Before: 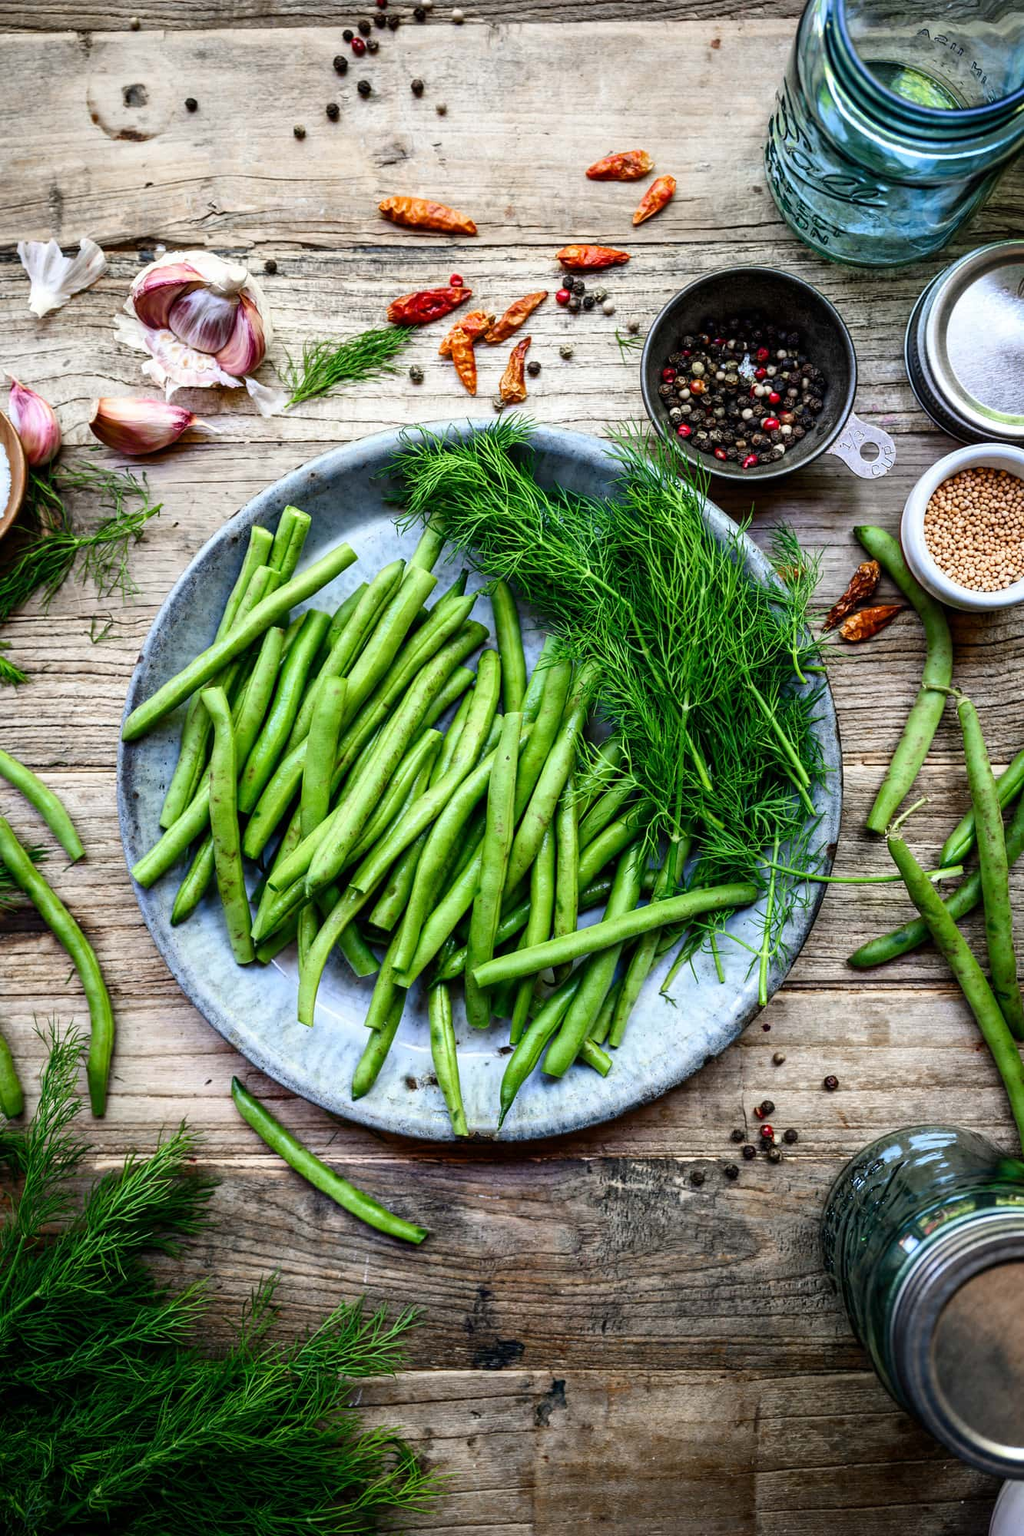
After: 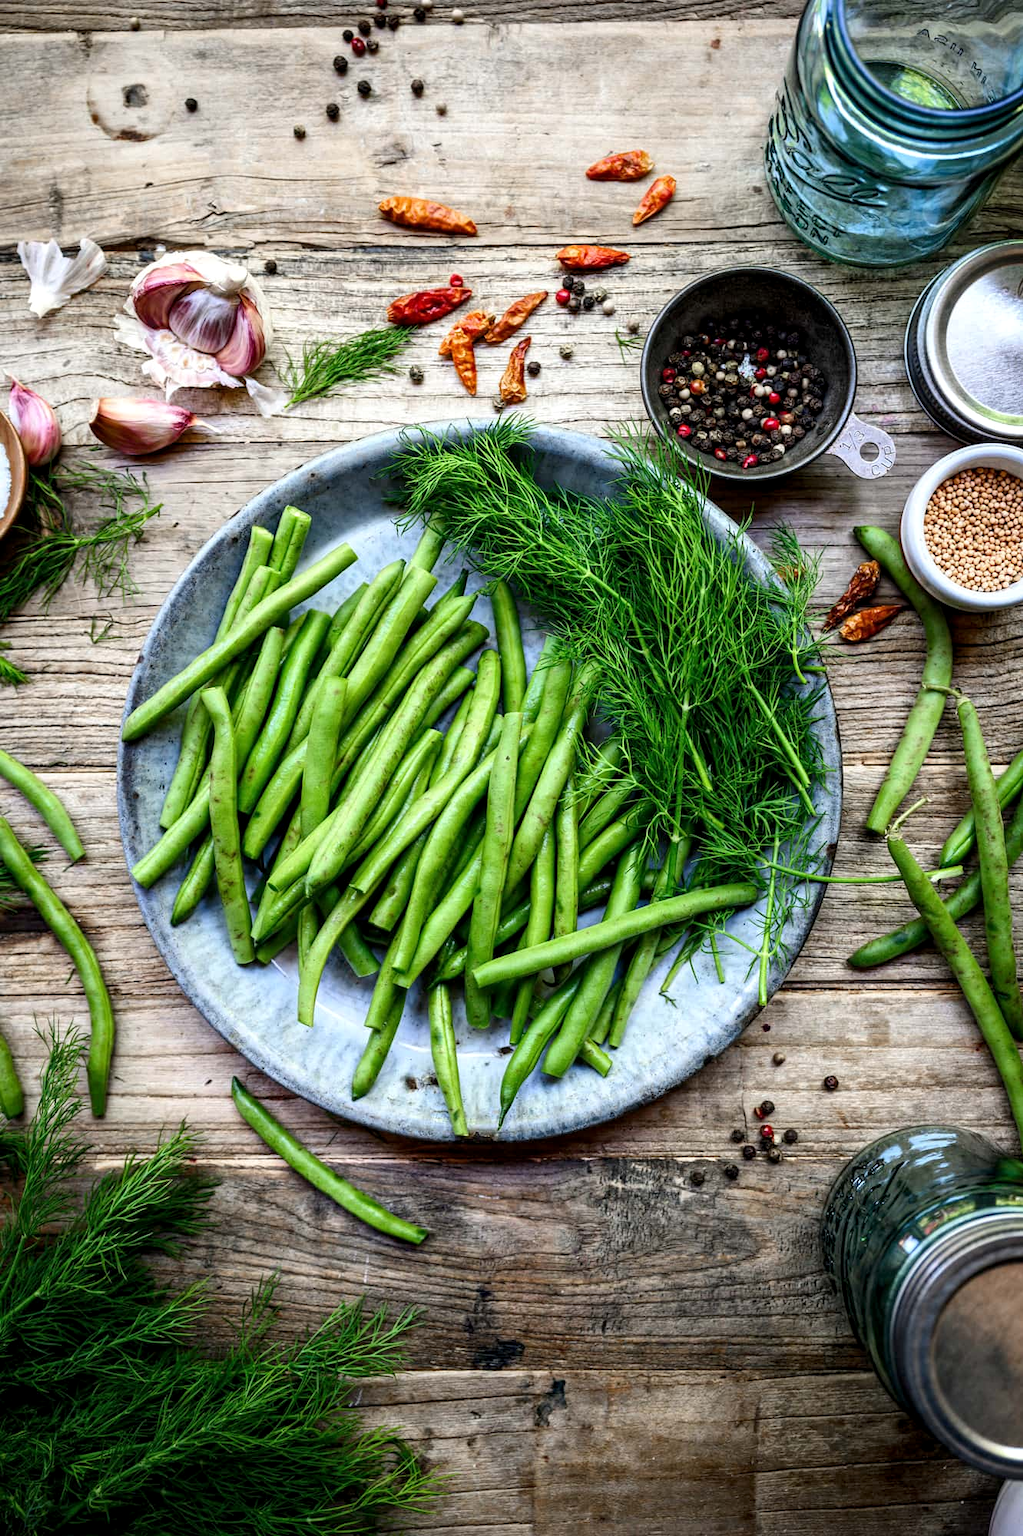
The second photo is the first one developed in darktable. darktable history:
local contrast: highlights 103%, shadows 101%, detail 119%, midtone range 0.2
